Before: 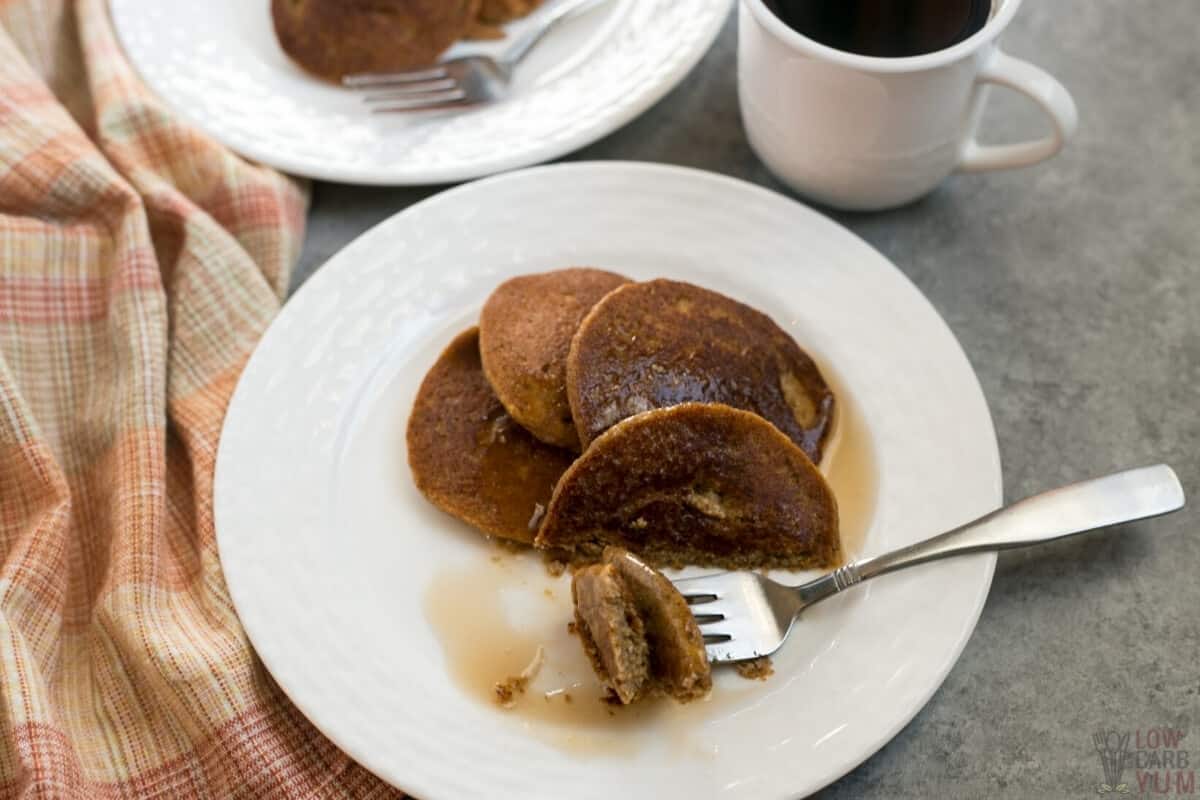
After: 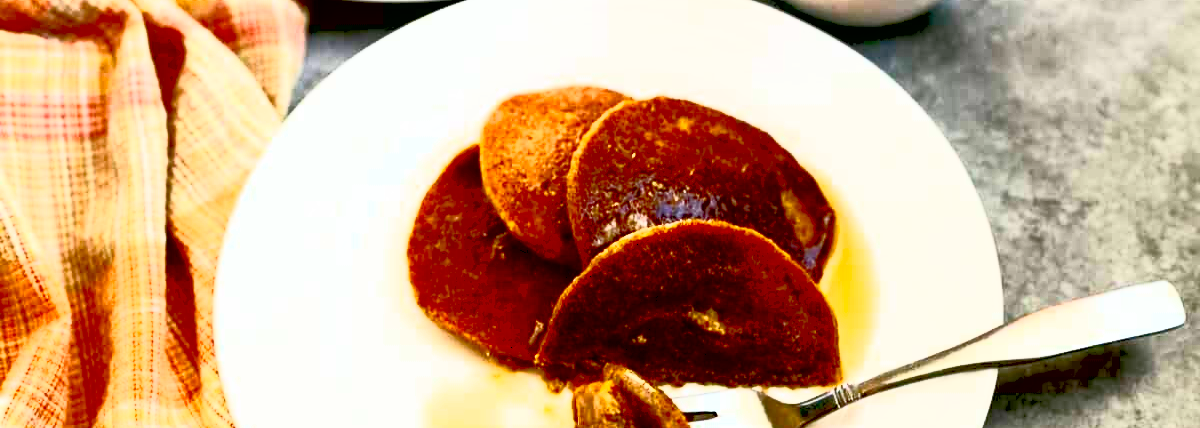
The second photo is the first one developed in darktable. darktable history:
crop and rotate: top 23.043%, bottom 23.437%
tone curve: curves: ch0 [(0, 0) (0.915, 0.89) (1, 1)]
contrast brightness saturation: contrast 1, brightness 1, saturation 1
exposure: black level correction 0.047, exposure 0.013 EV, compensate highlight preservation false
